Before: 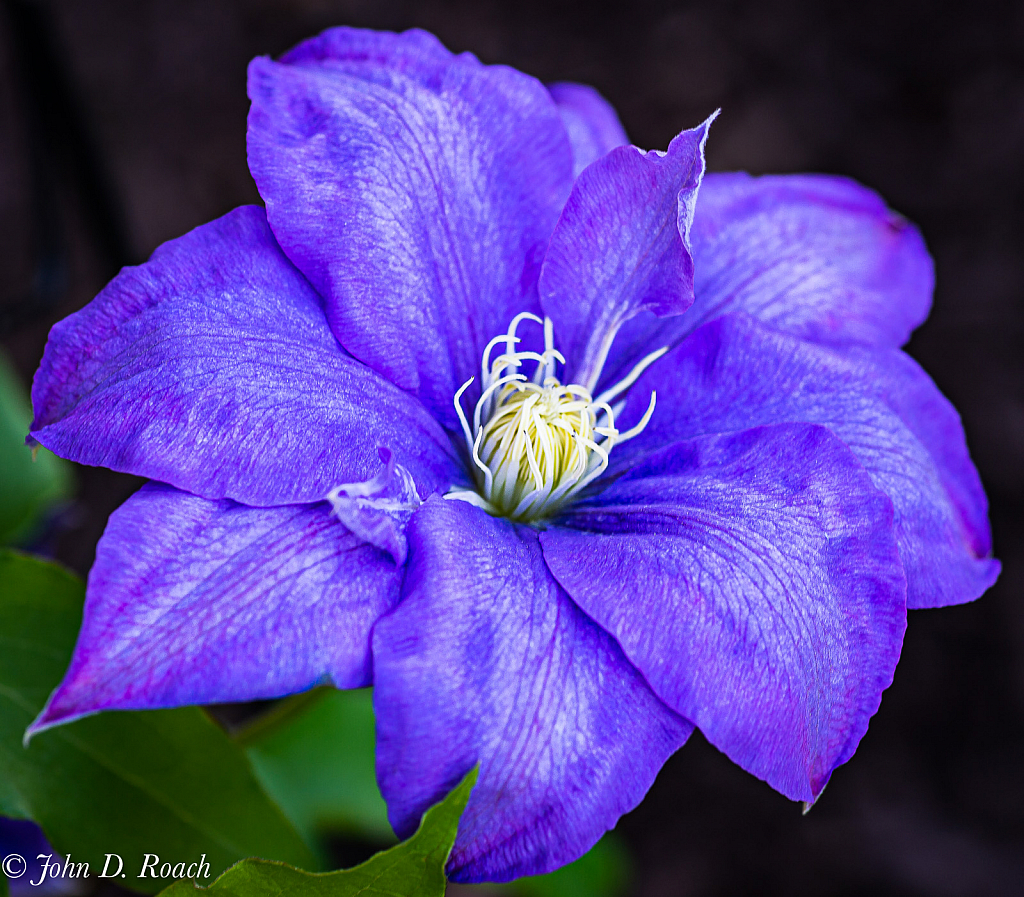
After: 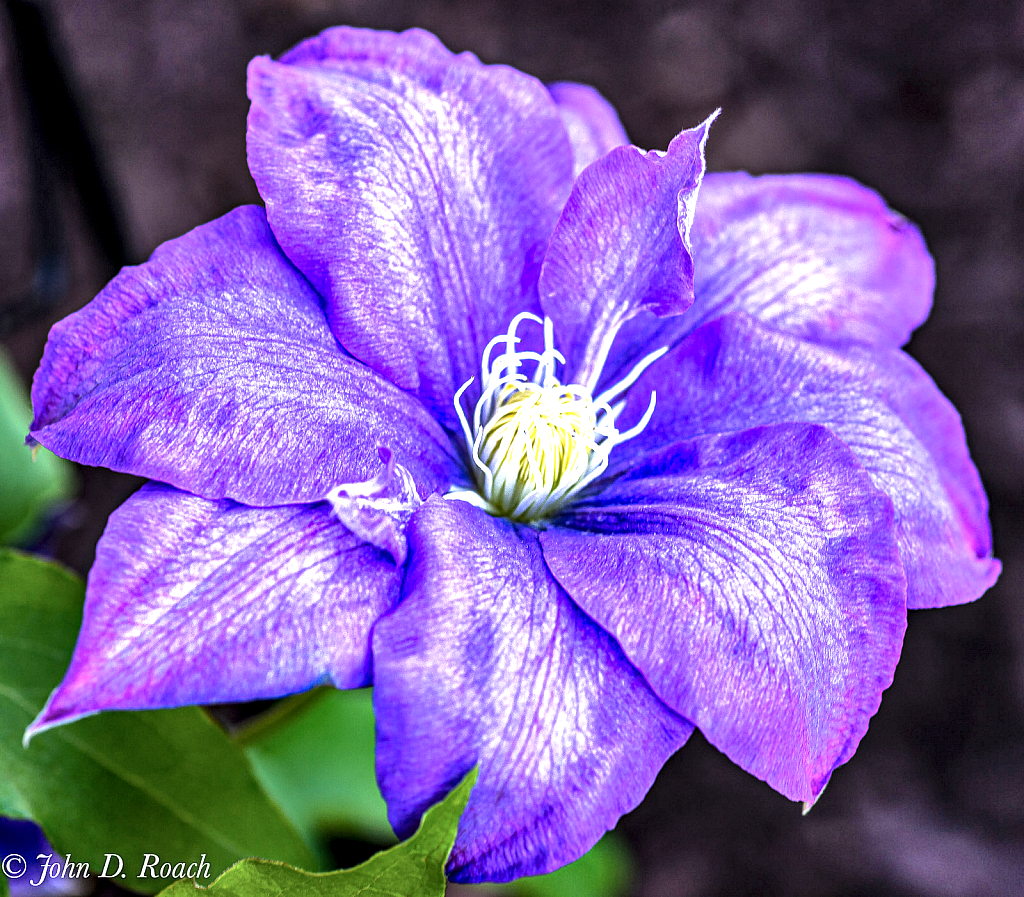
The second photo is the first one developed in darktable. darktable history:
shadows and highlights: radius 113.21, shadows 51.1, white point adjustment 9.02, highlights -5.69, soften with gaussian
local contrast: detail 144%
exposure: black level correction 0, exposure 0.701 EV, compensate exposure bias true, compensate highlight preservation false
